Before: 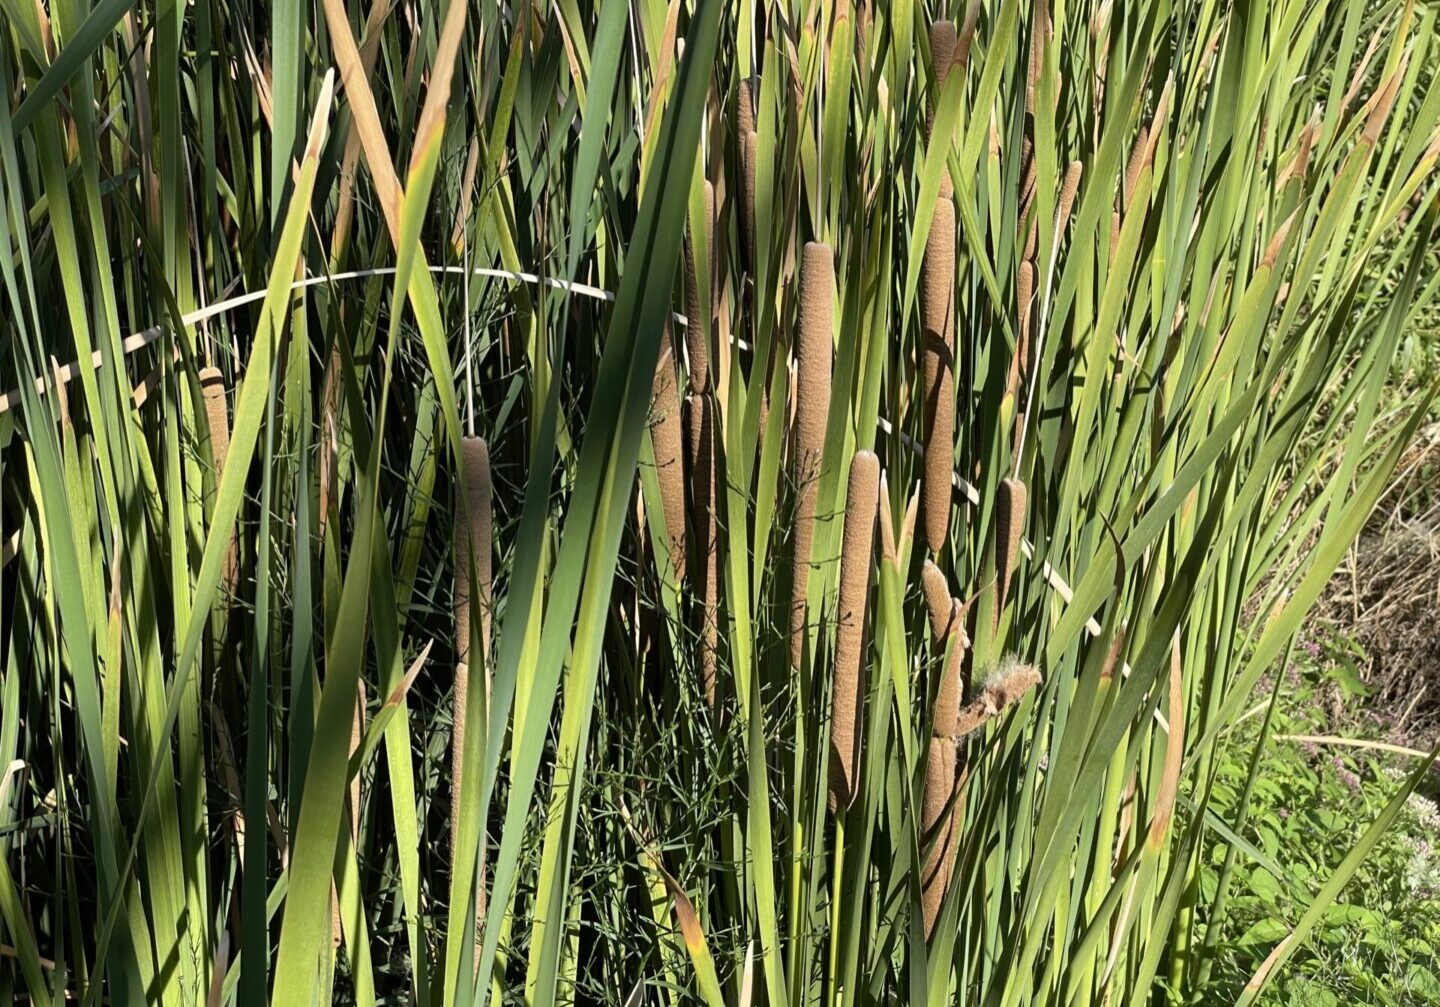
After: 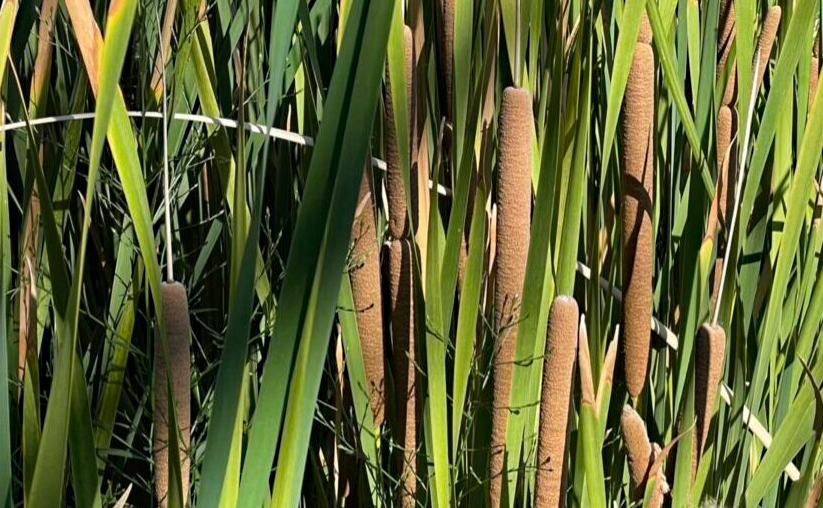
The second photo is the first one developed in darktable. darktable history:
haze removal: compatibility mode true, adaptive false
crop: left 20.932%, top 15.471%, right 21.848%, bottom 34.081%
